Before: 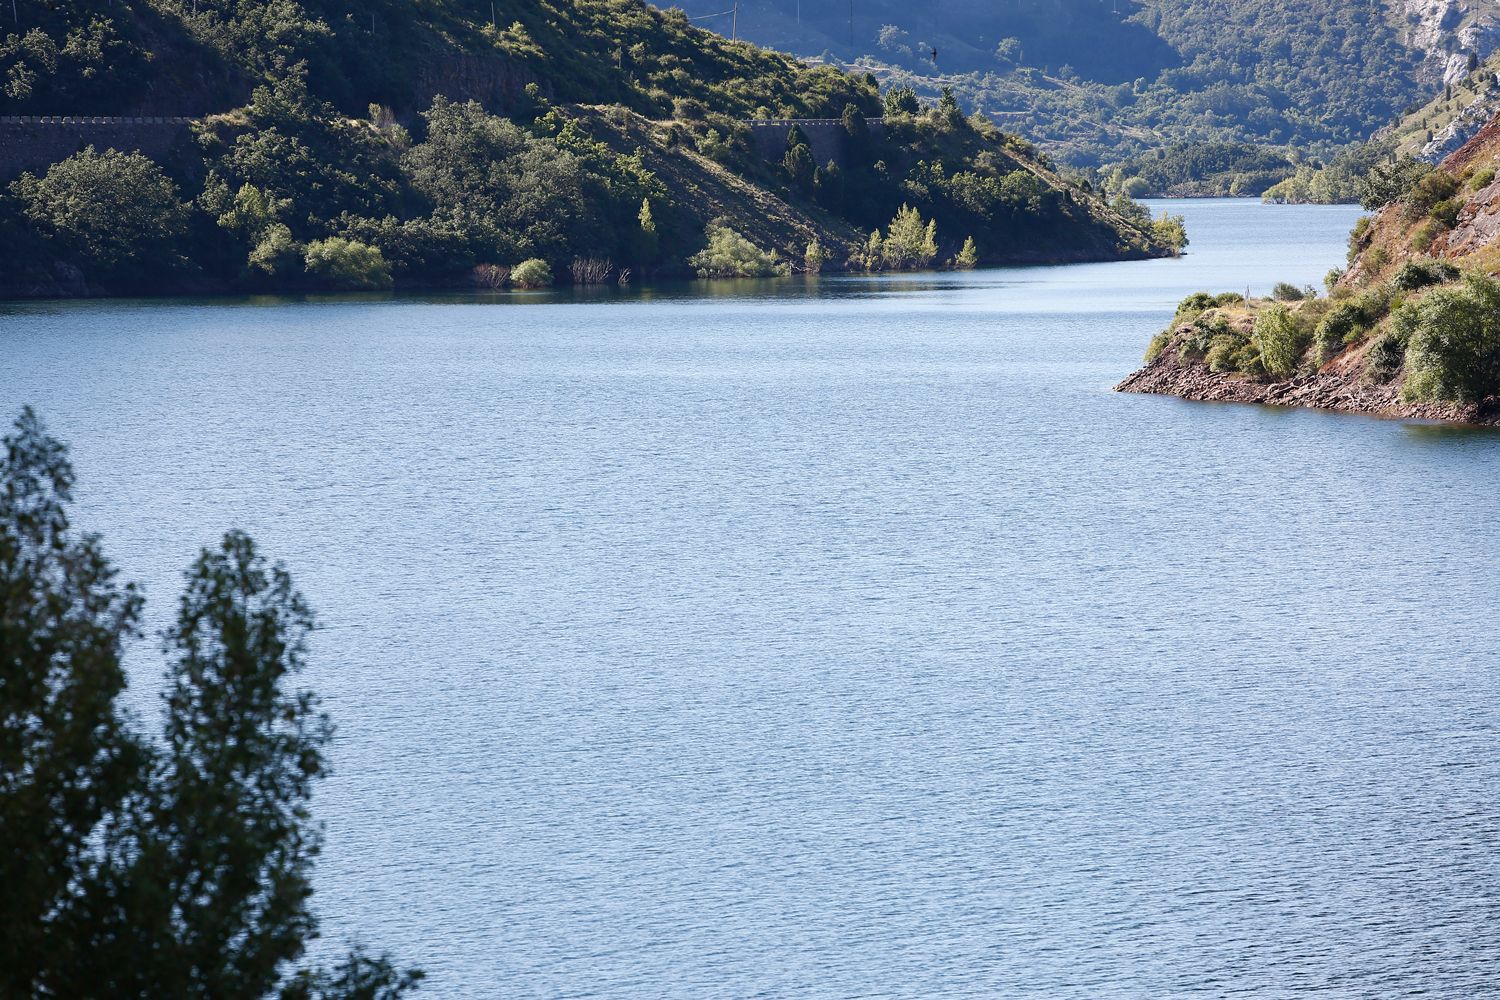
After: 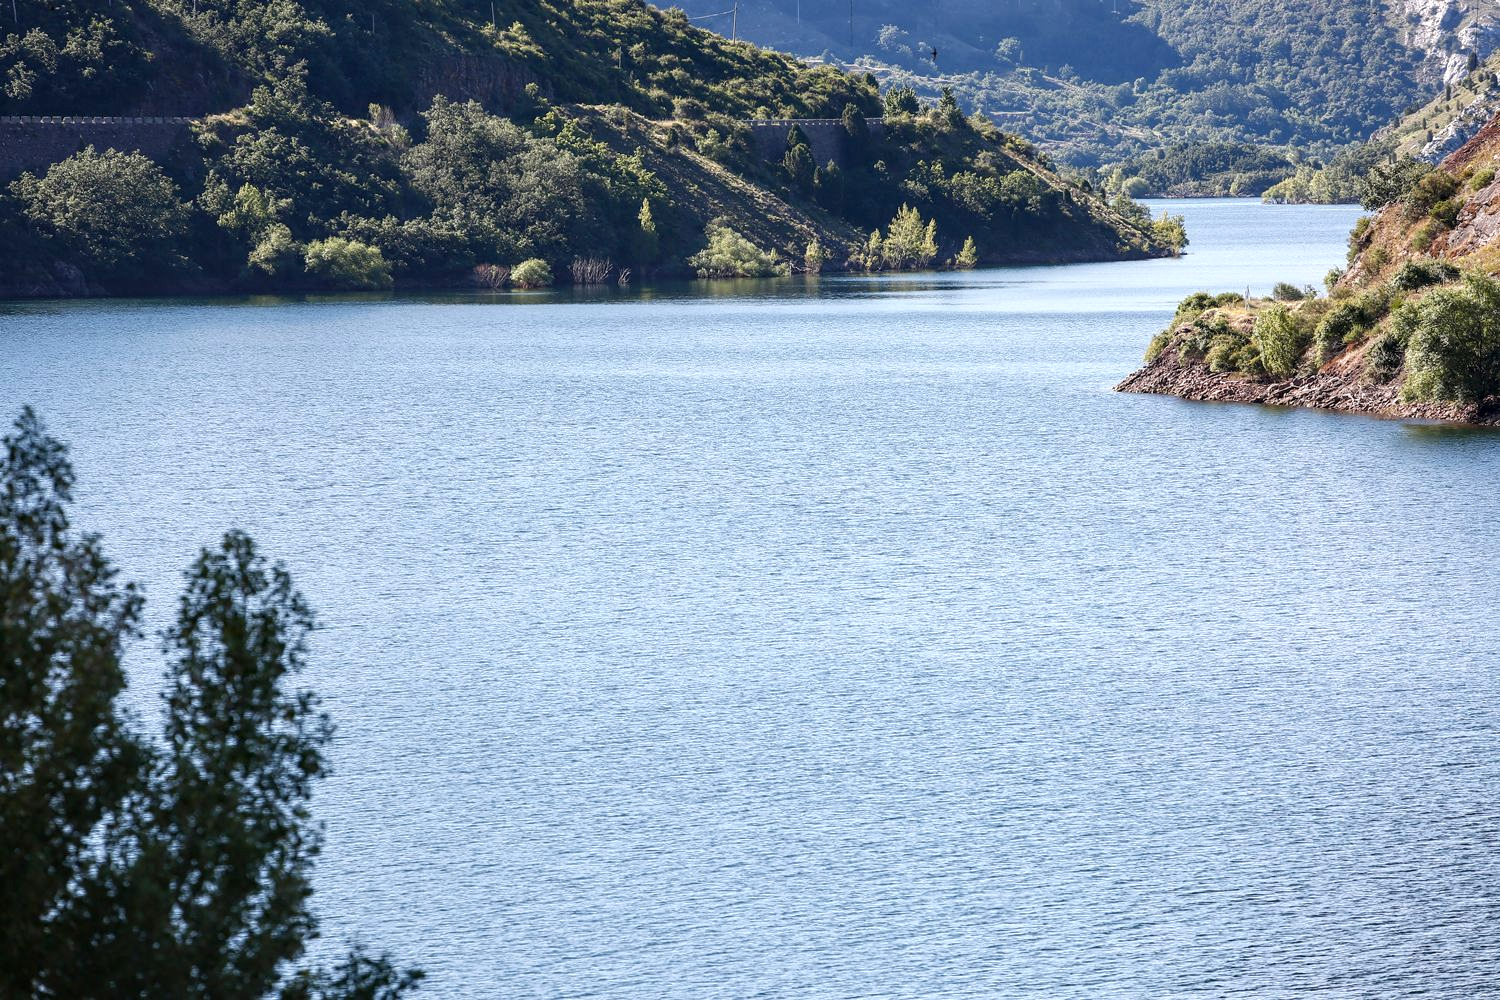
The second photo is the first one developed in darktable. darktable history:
local contrast: detail 130%
exposure: exposure 0.197 EV, compensate highlight preservation false
